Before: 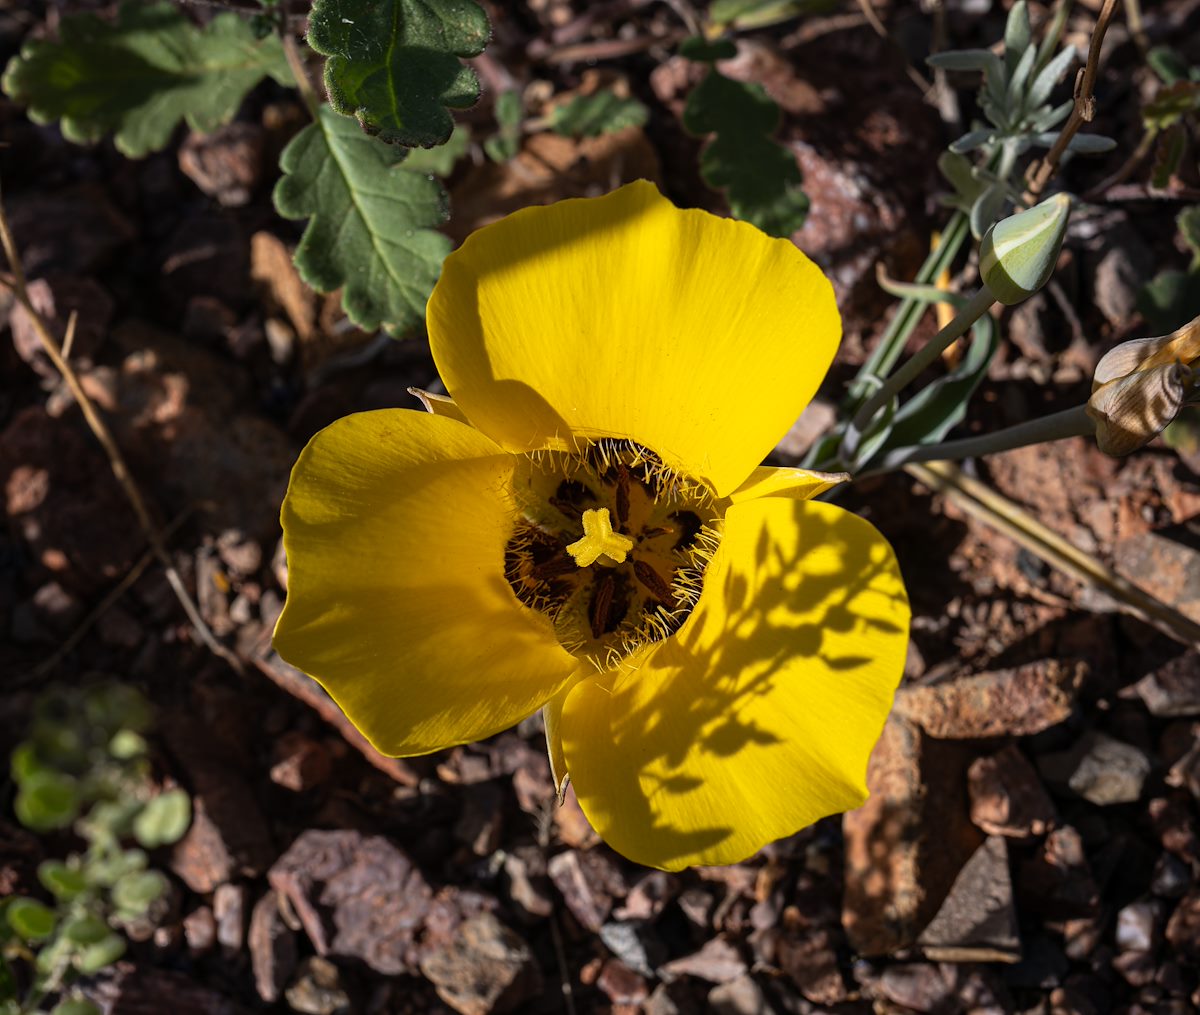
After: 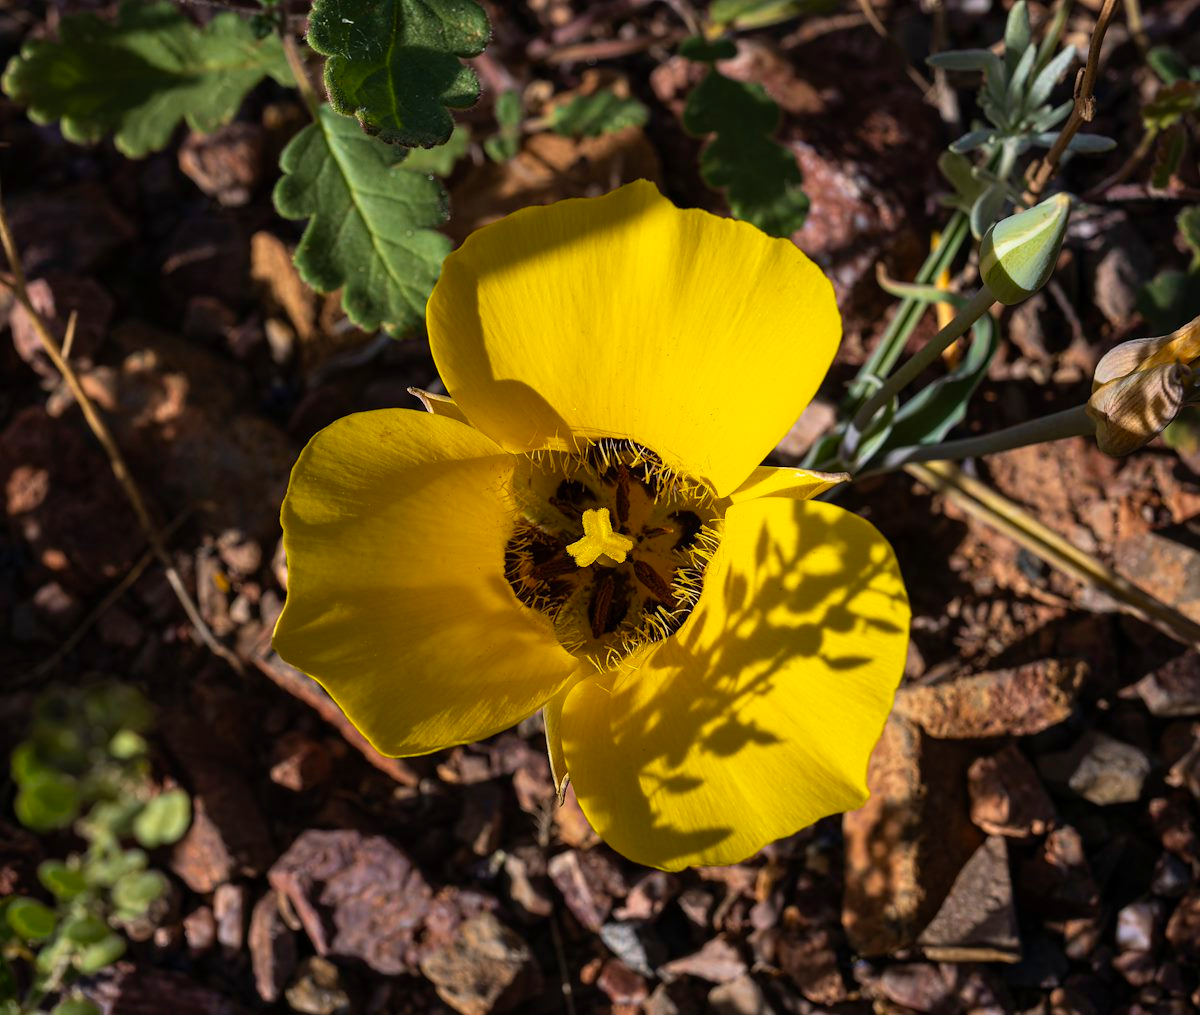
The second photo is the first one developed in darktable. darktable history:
color balance rgb: perceptual saturation grading › global saturation 19.3%, global vibrance 4.715%, contrast 2.691%
velvia: strength 24.86%
